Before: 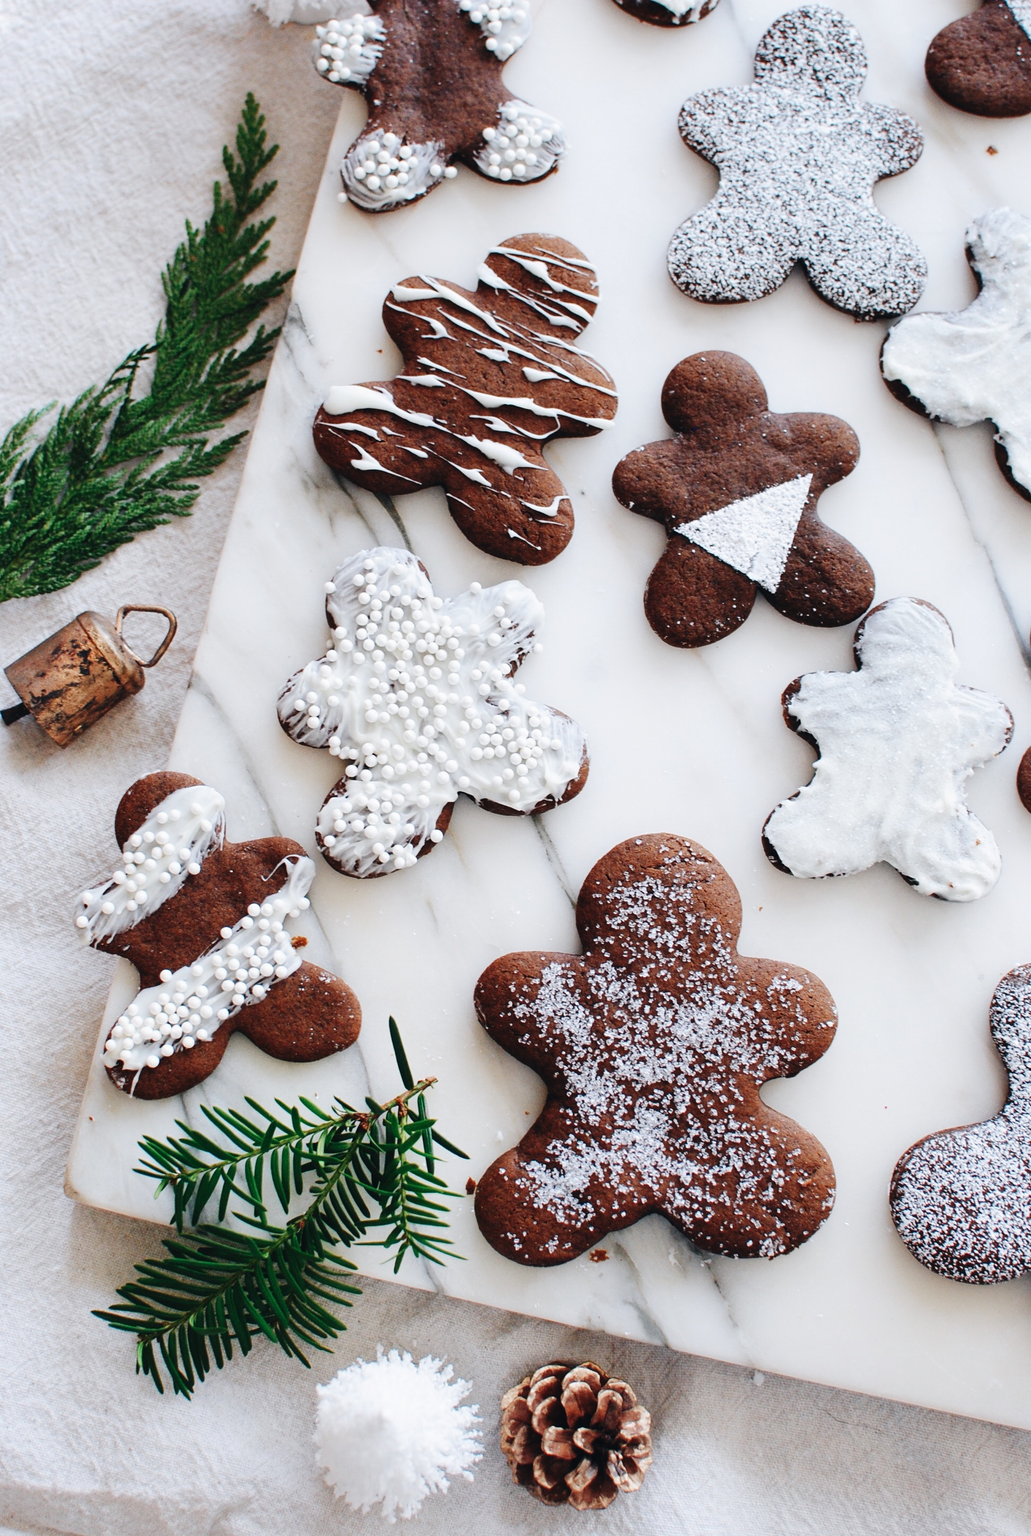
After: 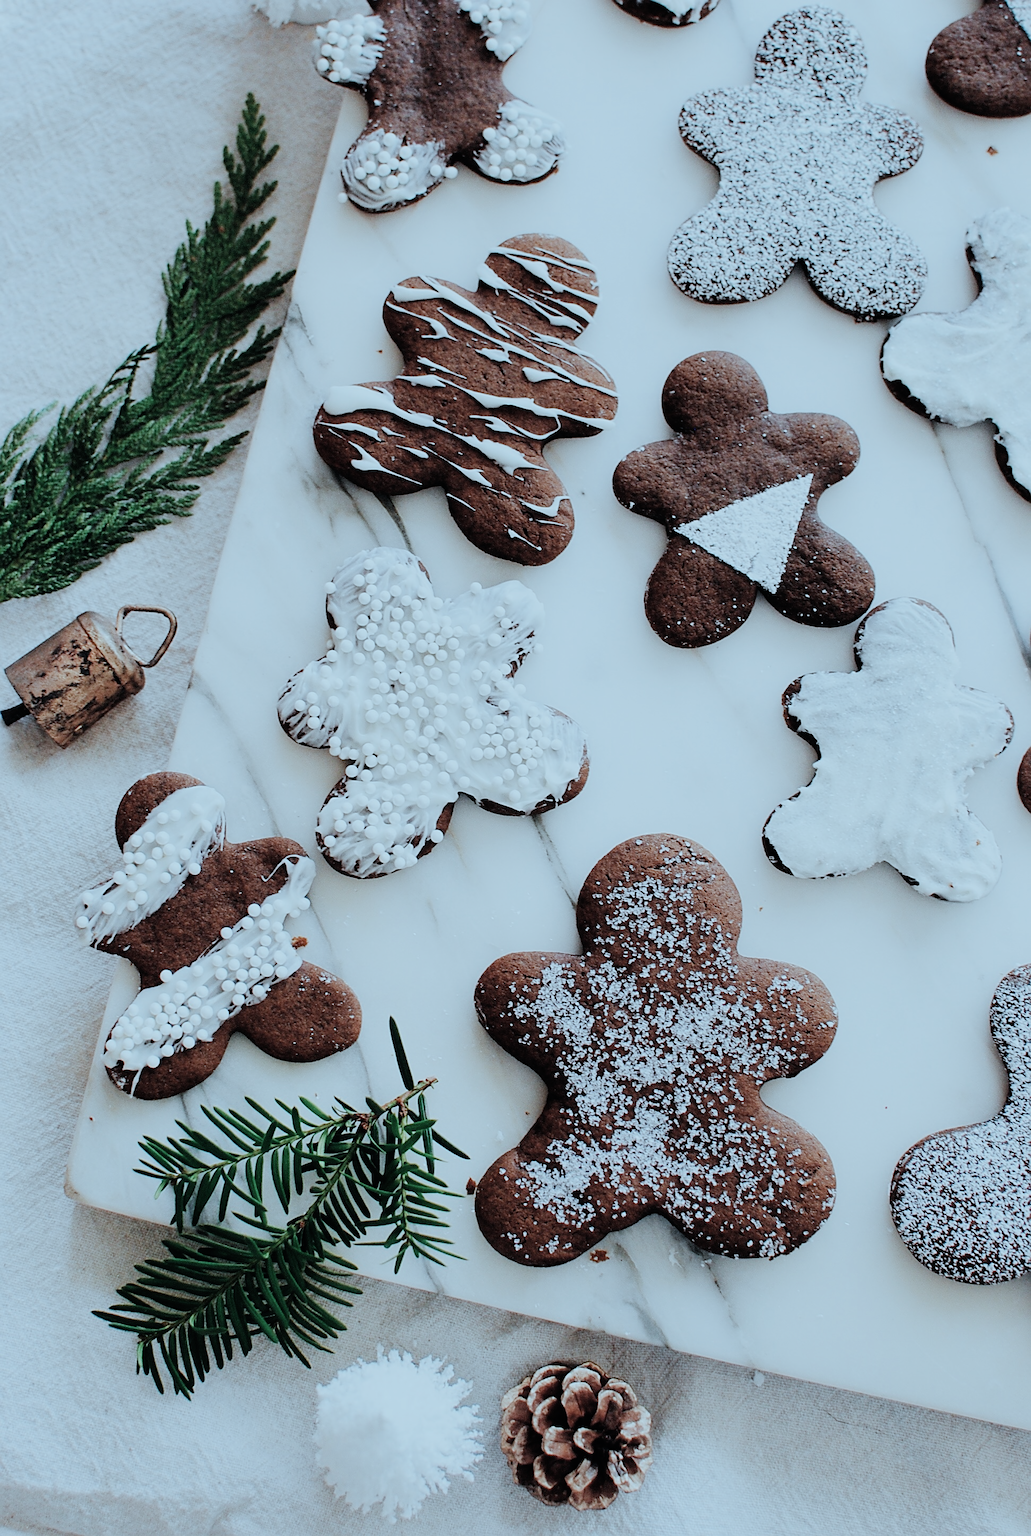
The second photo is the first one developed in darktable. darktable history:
filmic rgb: black relative exposure -7.65 EV, white relative exposure 4.56 EV, hardness 3.61
sharpen: on, module defaults
color correction: highlights a* -12.64, highlights b* -17.53, saturation 0.707
